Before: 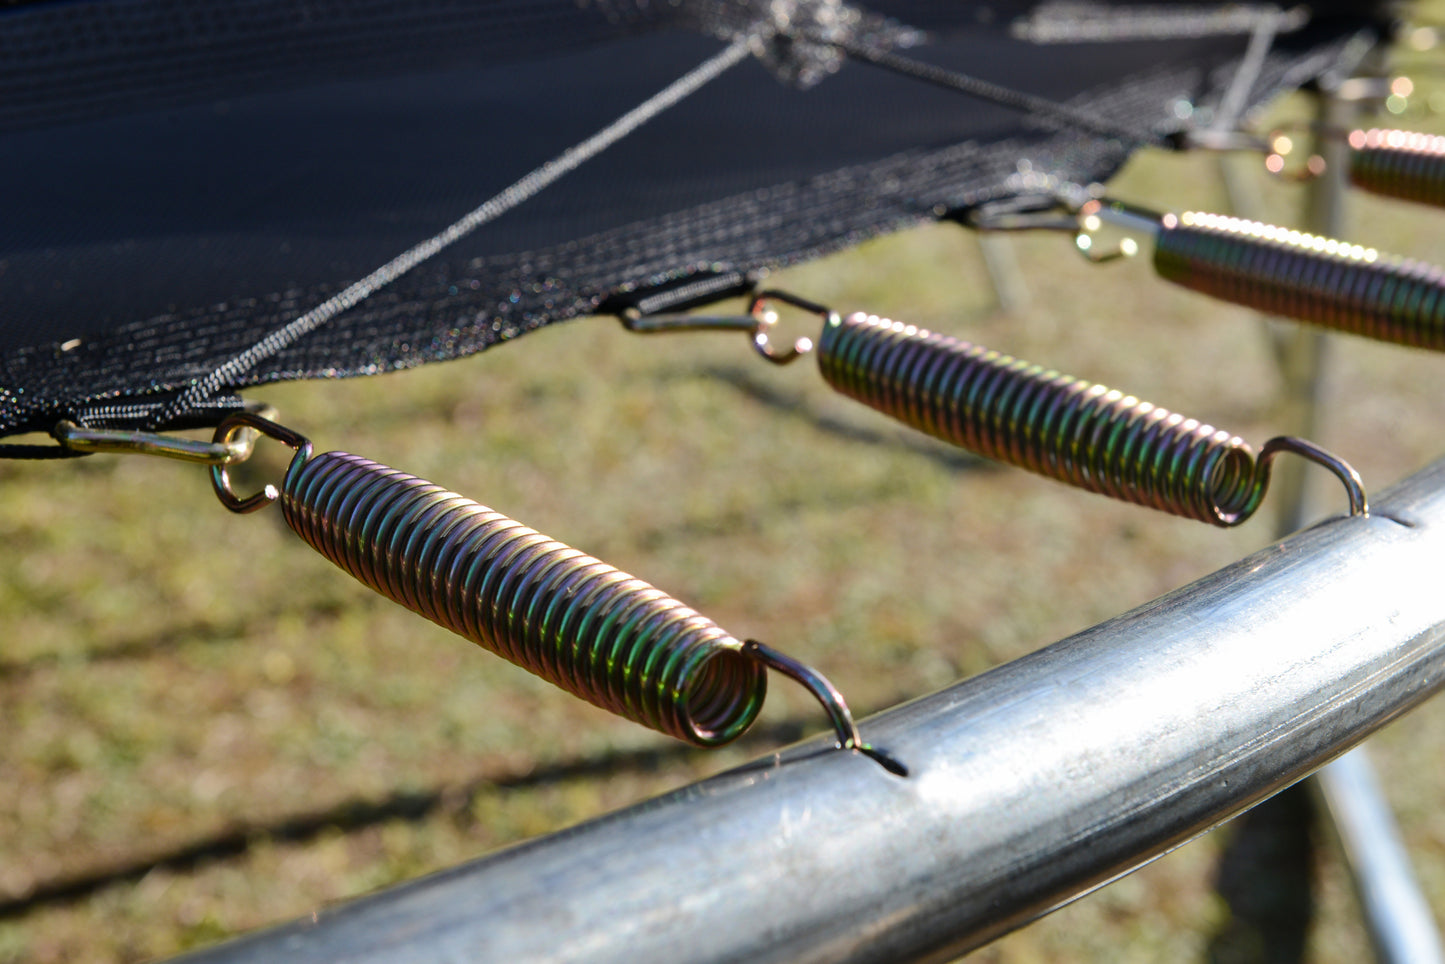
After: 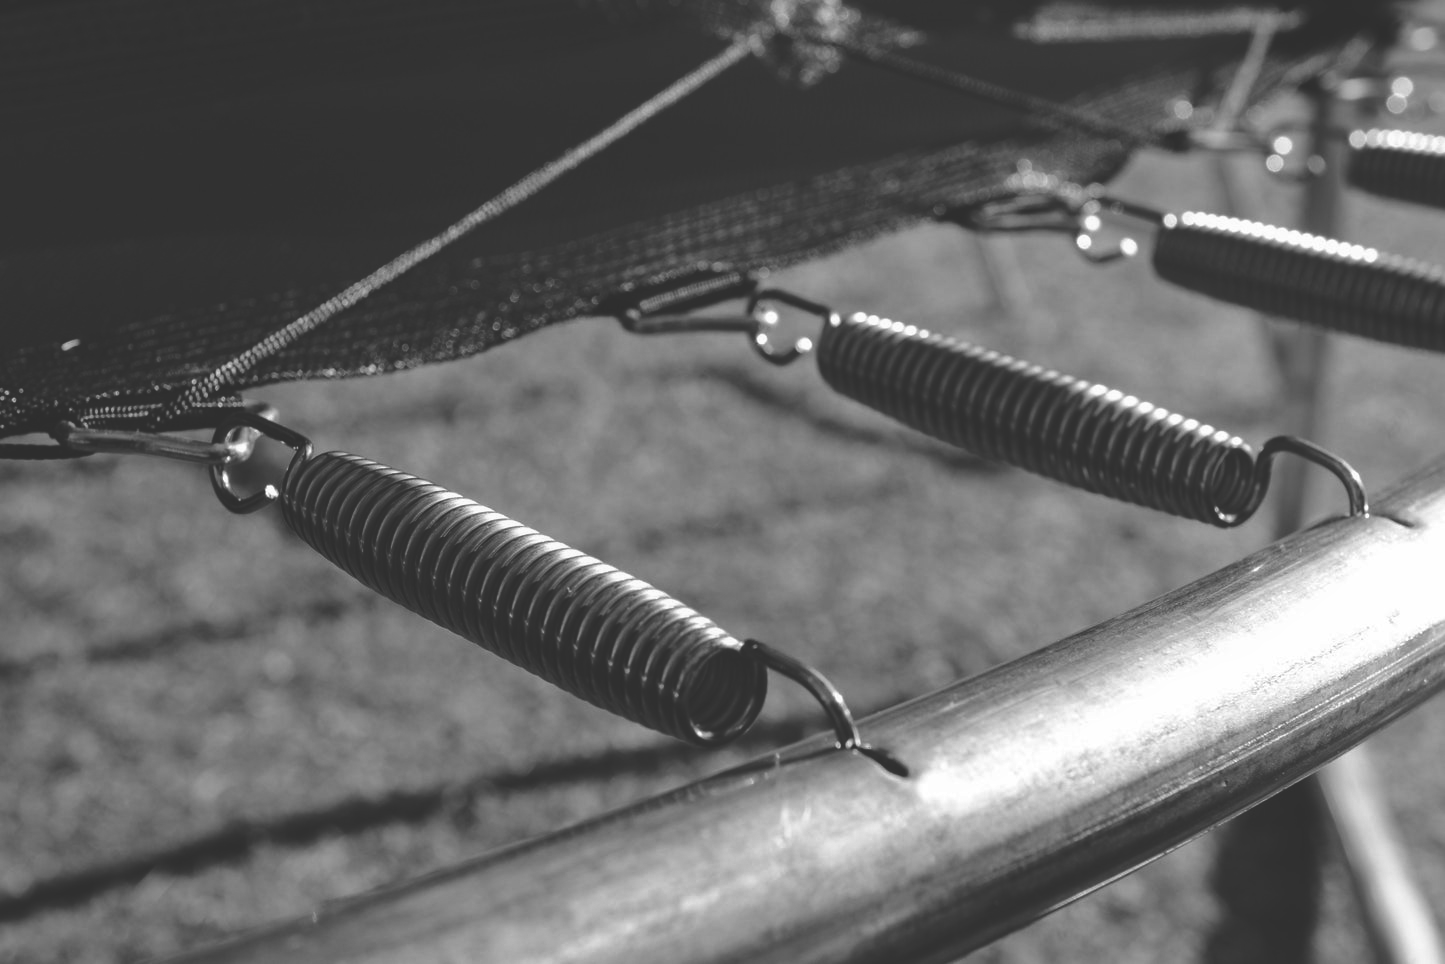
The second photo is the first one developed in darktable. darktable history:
monochrome: a 0, b 0, size 0.5, highlights 0.57
rgb curve: curves: ch0 [(0, 0.186) (0.314, 0.284) (0.775, 0.708) (1, 1)], compensate middle gray true, preserve colors none
